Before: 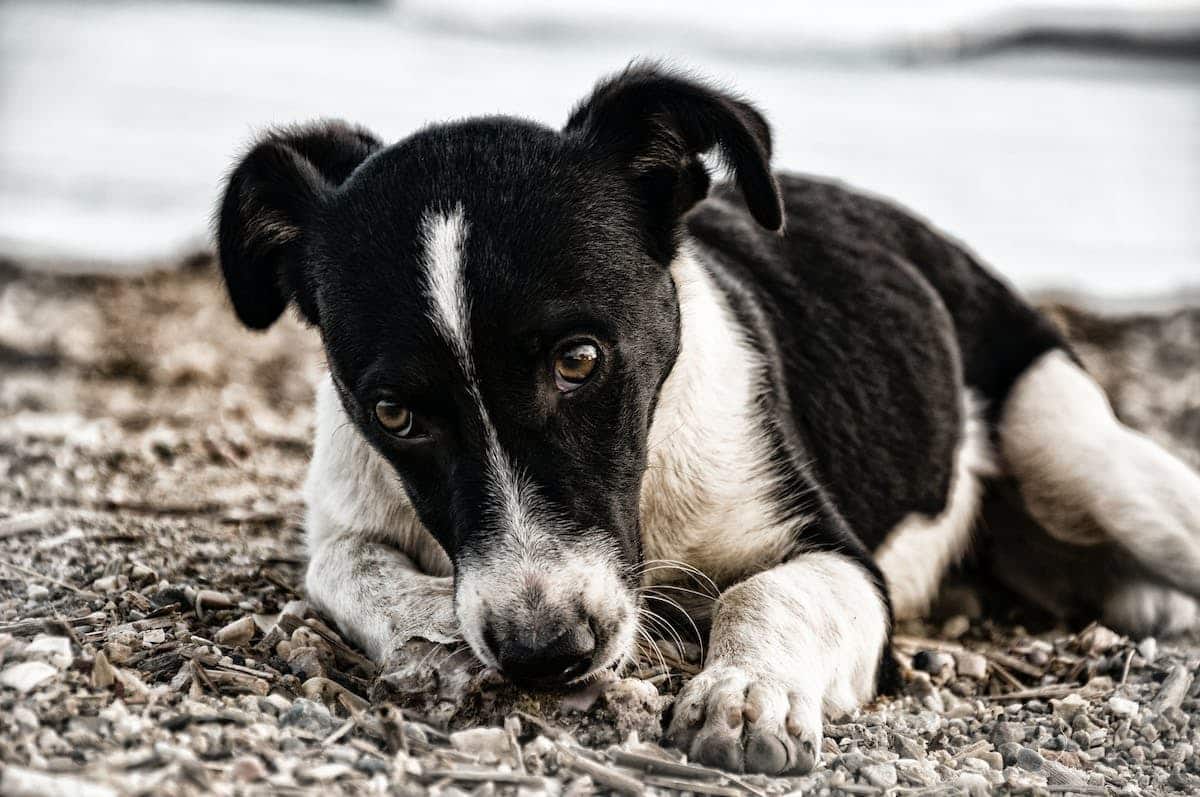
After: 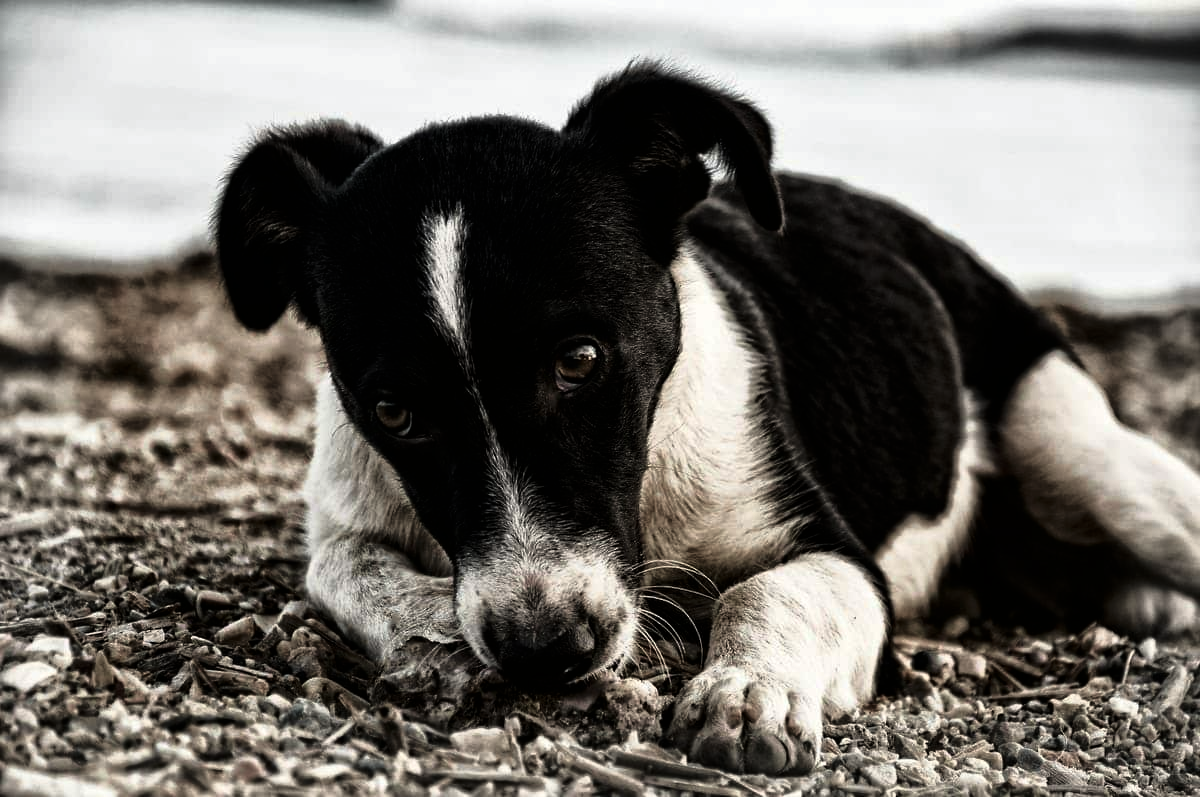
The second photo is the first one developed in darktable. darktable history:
tone curve: curves: ch0 [(0, 0.021) (0.059, 0.053) (0.212, 0.18) (0.337, 0.304) (0.495, 0.505) (0.725, 0.731) (0.89, 0.919) (1, 1)]; ch1 [(0, 0) (0.094, 0.081) (0.285, 0.299) (0.403, 0.436) (0.479, 0.475) (0.54, 0.55) (0.615, 0.637) (0.683, 0.688) (1, 1)]; ch2 [(0, 0) (0.257, 0.217) (0.434, 0.434) (0.498, 0.507) (0.527, 0.542) (0.597, 0.587) (0.658, 0.595) (1, 1)], color space Lab, independent channels, preserve colors none
levels: levels [0, 0.618, 1]
